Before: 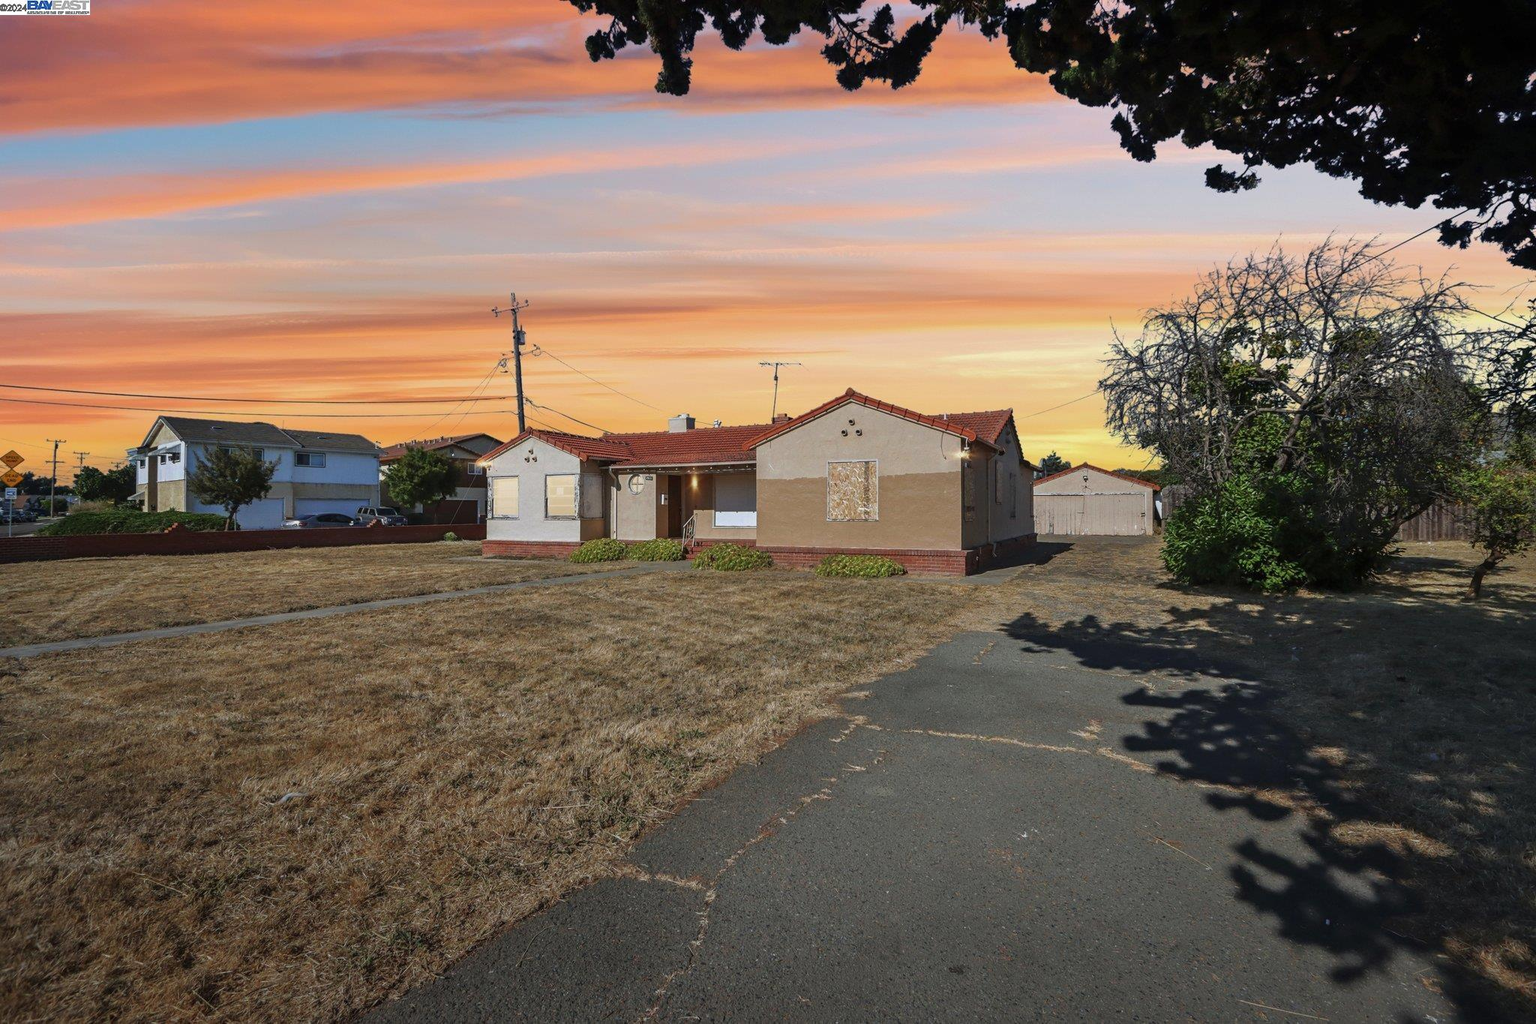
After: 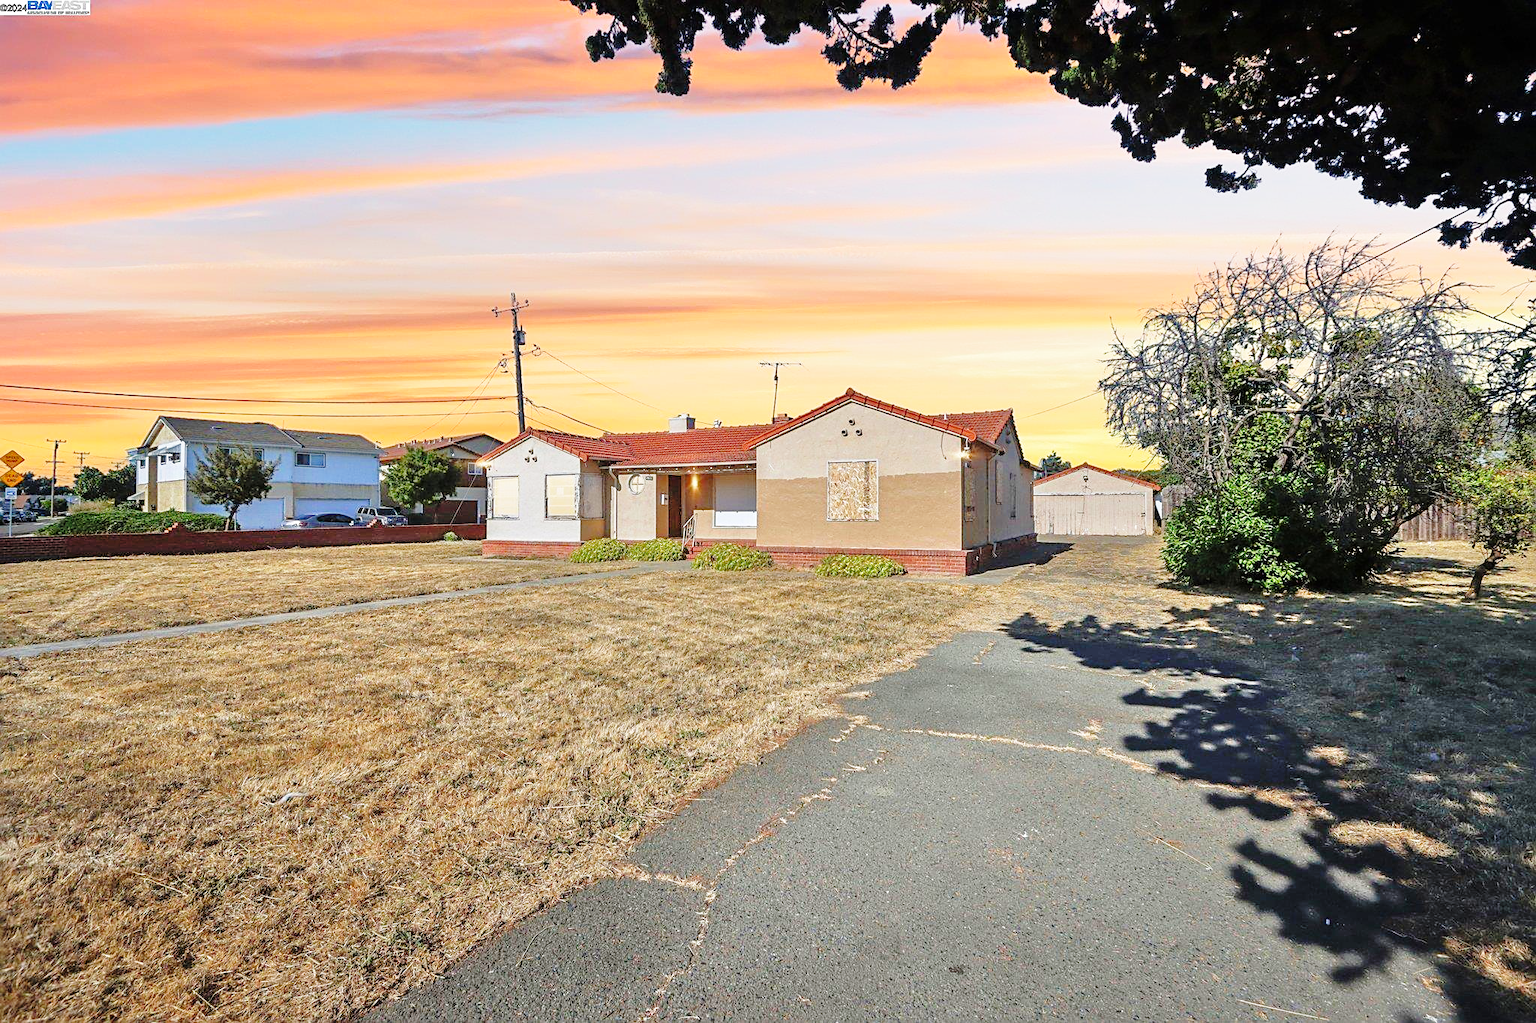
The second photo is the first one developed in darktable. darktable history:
color balance rgb: perceptual saturation grading › global saturation 0.032%, global vibrance 20%
sharpen: on, module defaults
base curve: curves: ch0 [(0, 0) (0.028, 0.03) (0.121, 0.232) (0.46, 0.748) (0.859, 0.968) (1, 1)], preserve colors none
tone equalizer: -7 EV 0.152 EV, -6 EV 0.584 EV, -5 EV 1.14 EV, -4 EV 1.29 EV, -3 EV 1.13 EV, -2 EV 0.6 EV, -1 EV 0.151 EV
